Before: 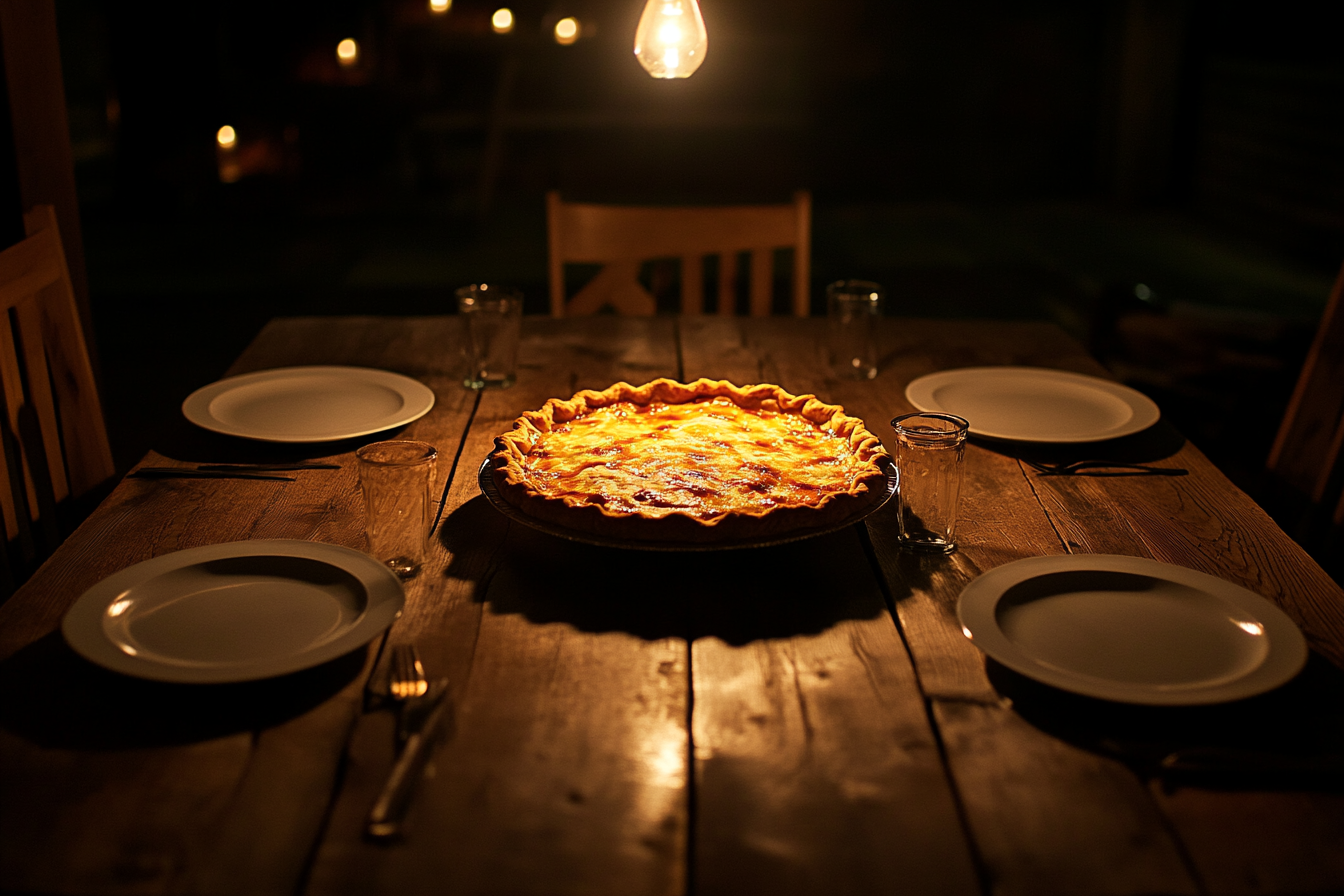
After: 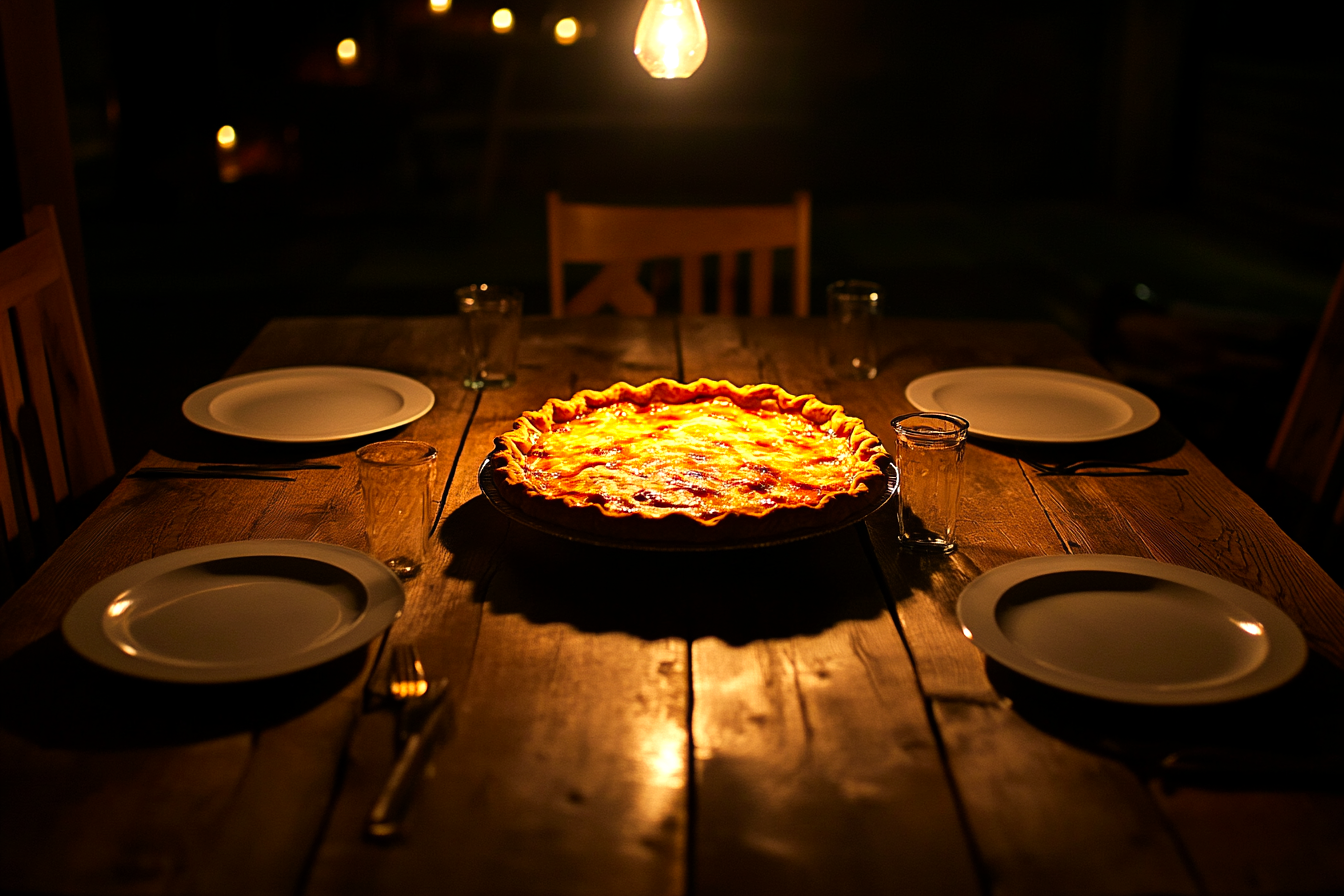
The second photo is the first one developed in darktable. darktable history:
tone equalizer: -8 EV -0.438 EV, -7 EV -0.427 EV, -6 EV -0.364 EV, -5 EV -0.199 EV, -3 EV 0.251 EV, -2 EV 0.348 EV, -1 EV 0.363 EV, +0 EV 0.403 EV
contrast brightness saturation: saturation 0.183
